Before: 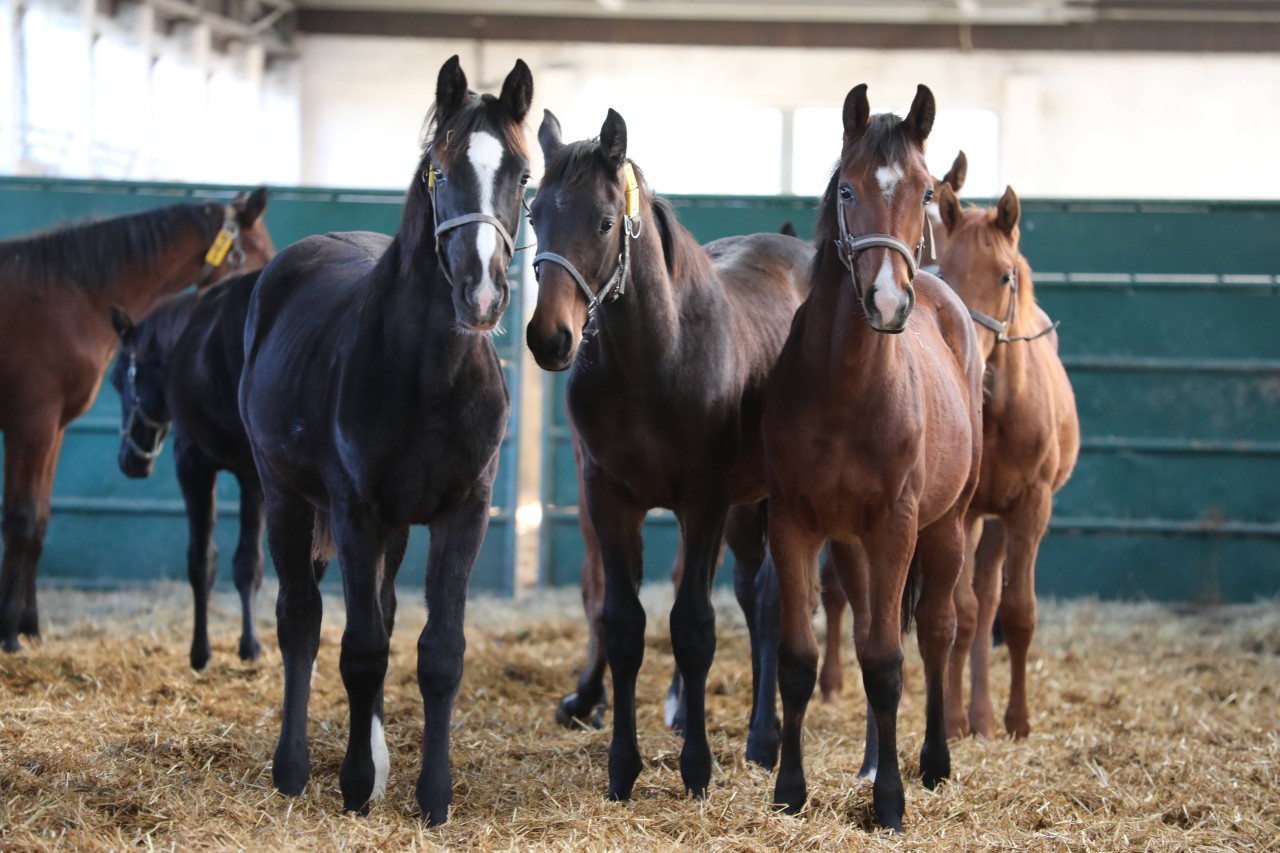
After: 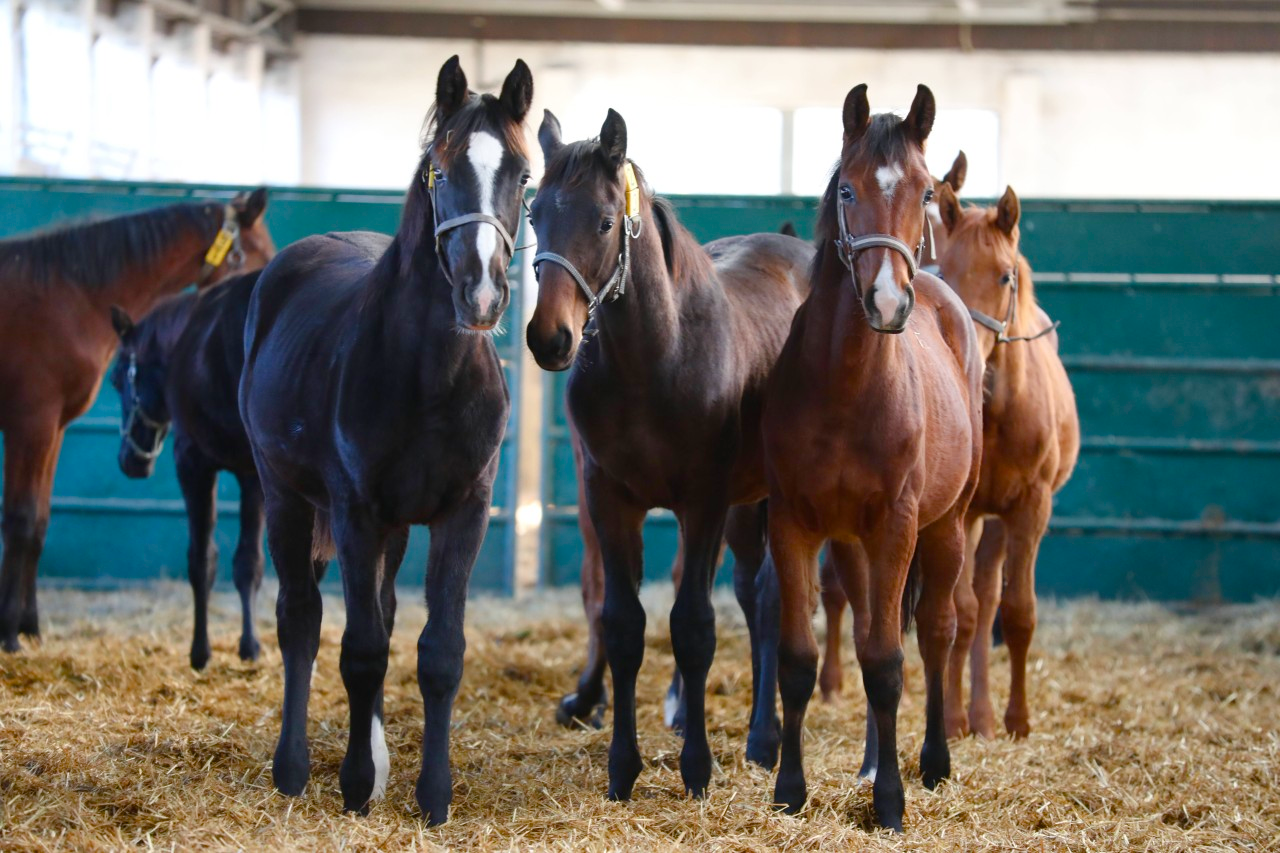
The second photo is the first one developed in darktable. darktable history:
color balance rgb: perceptual saturation grading › global saturation 20%, perceptual saturation grading › highlights -25.456%, perceptual saturation grading › shadows 49.74%, global vibrance 14.679%
